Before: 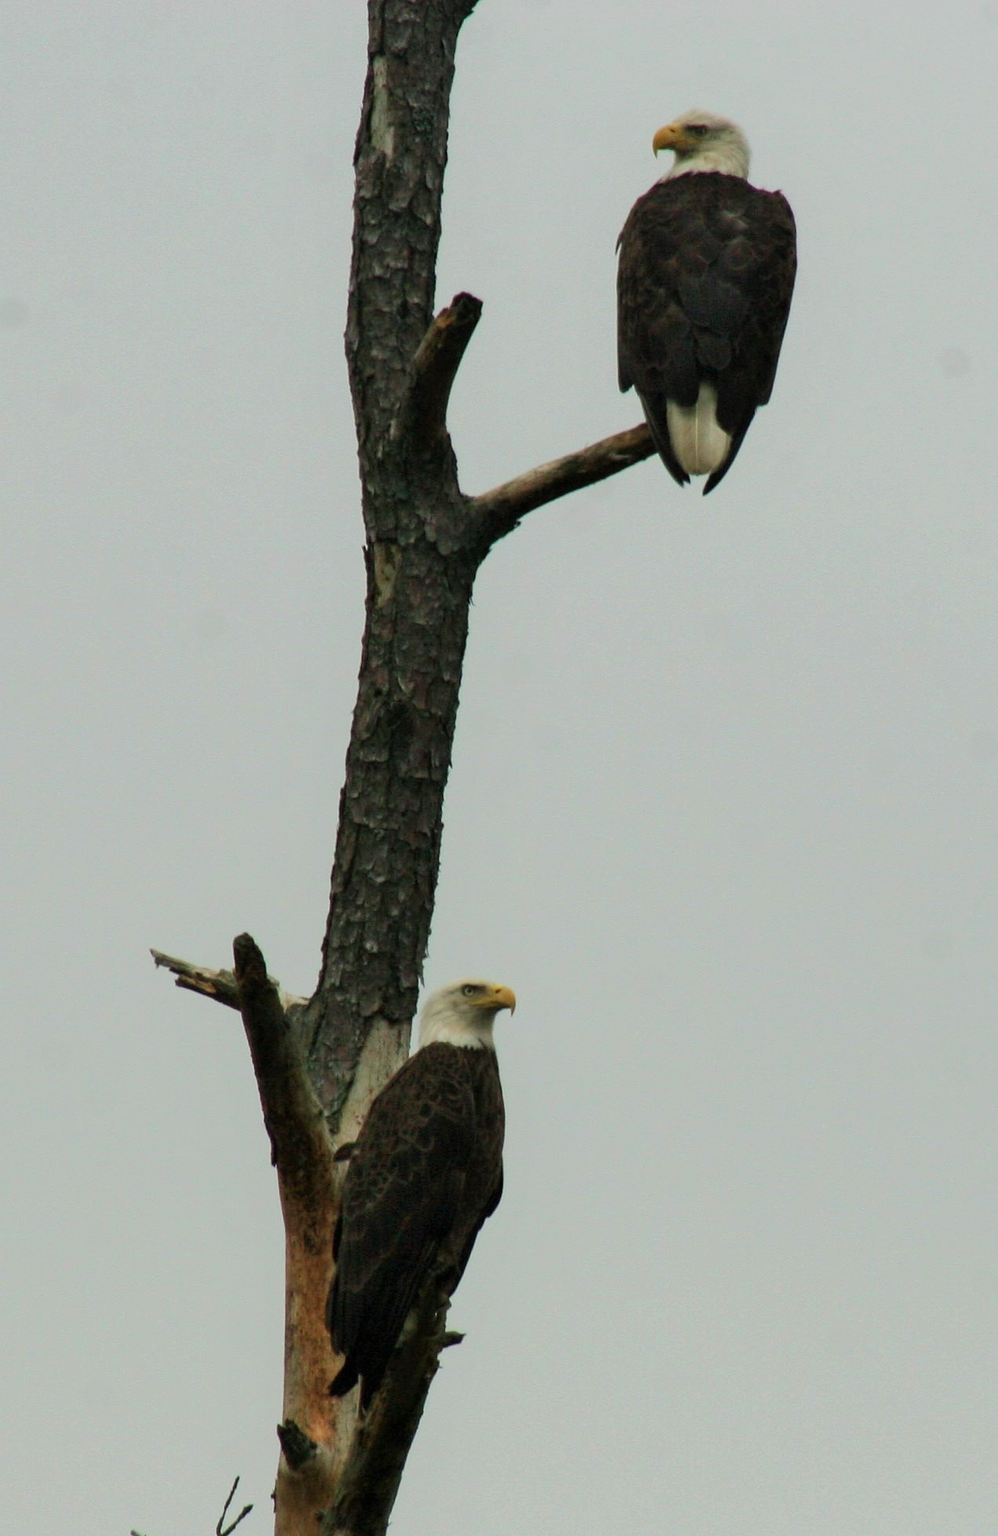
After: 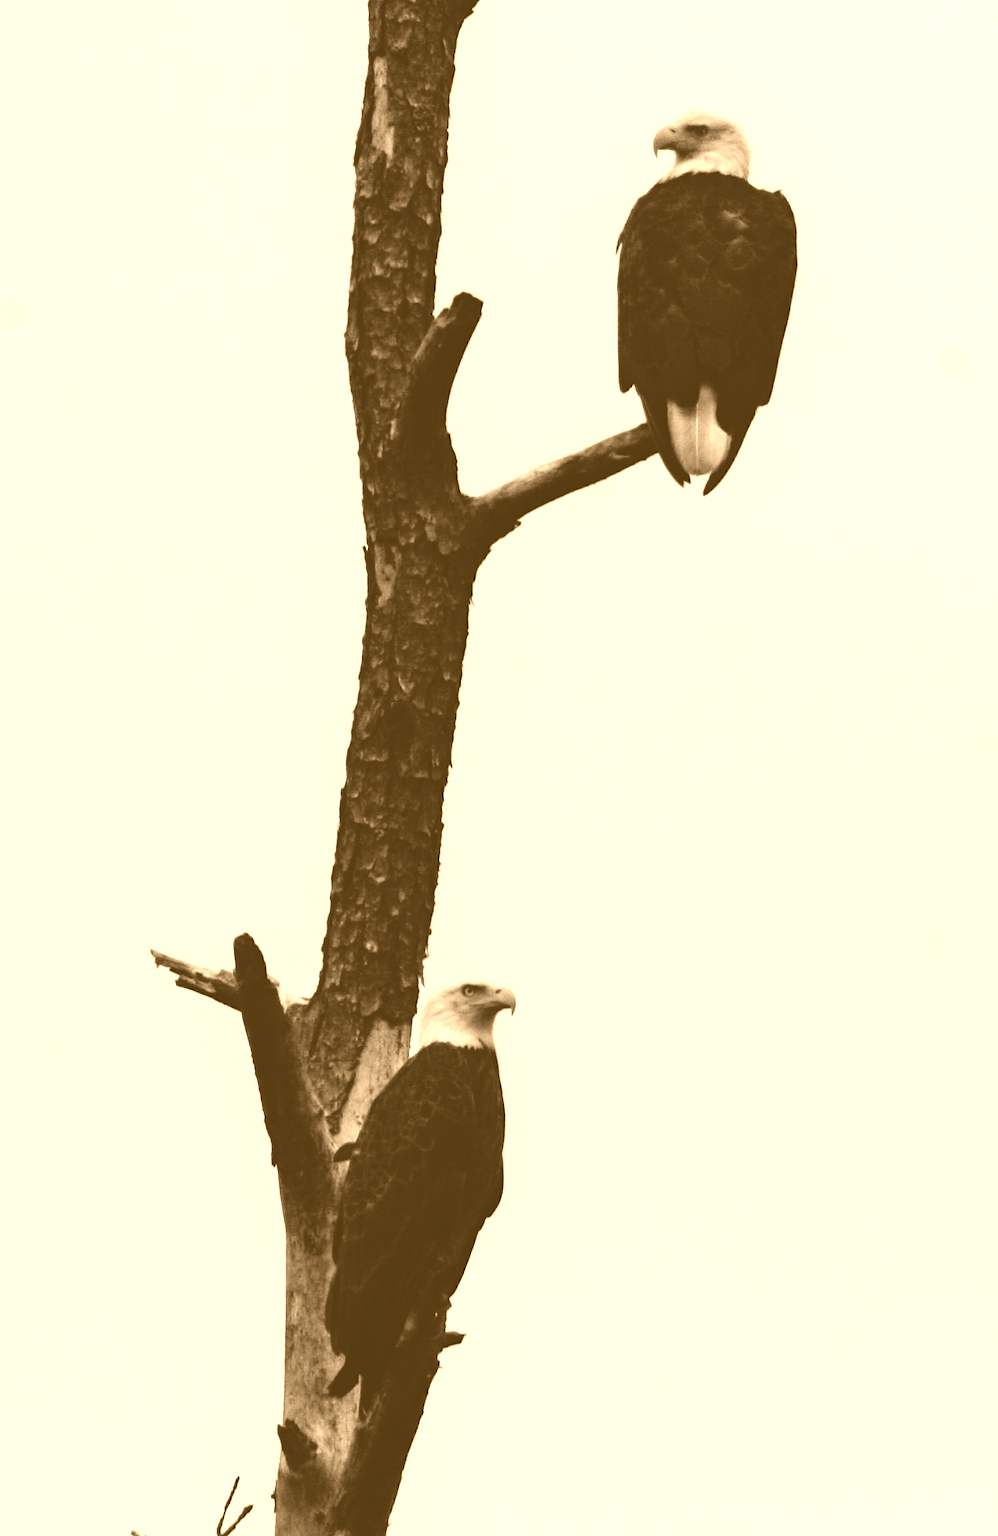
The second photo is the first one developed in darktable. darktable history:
colorize: hue 28.8°, source mix 100%
tone equalizer: -8 EV -0.417 EV, -7 EV -0.389 EV, -6 EV -0.333 EV, -5 EV -0.222 EV, -3 EV 0.222 EV, -2 EV 0.333 EV, -1 EV 0.389 EV, +0 EV 0.417 EV, edges refinement/feathering 500, mask exposure compensation -1.57 EV, preserve details no
haze removal: compatibility mode true, adaptive false
tone curve: curves: ch0 [(0, 0) (0.003, 0.003) (0.011, 0.003) (0.025, 0.007) (0.044, 0.014) (0.069, 0.02) (0.1, 0.03) (0.136, 0.054) (0.177, 0.099) (0.224, 0.156) (0.277, 0.227) (0.335, 0.302) (0.399, 0.375) (0.468, 0.456) (0.543, 0.54) (0.623, 0.625) (0.709, 0.717) (0.801, 0.807) (0.898, 0.895) (1, 1)], preserve colors none
